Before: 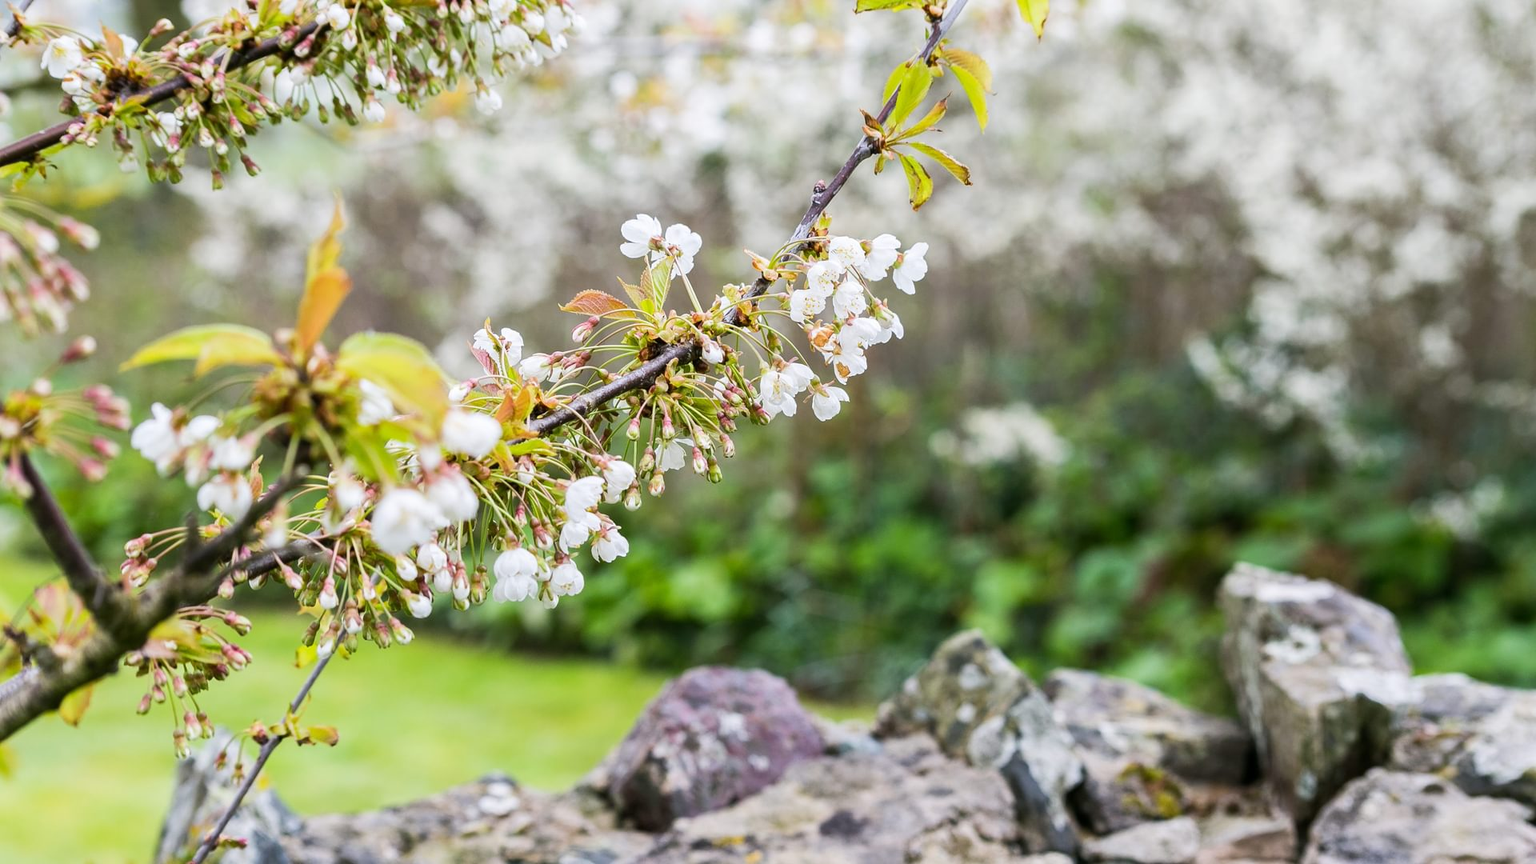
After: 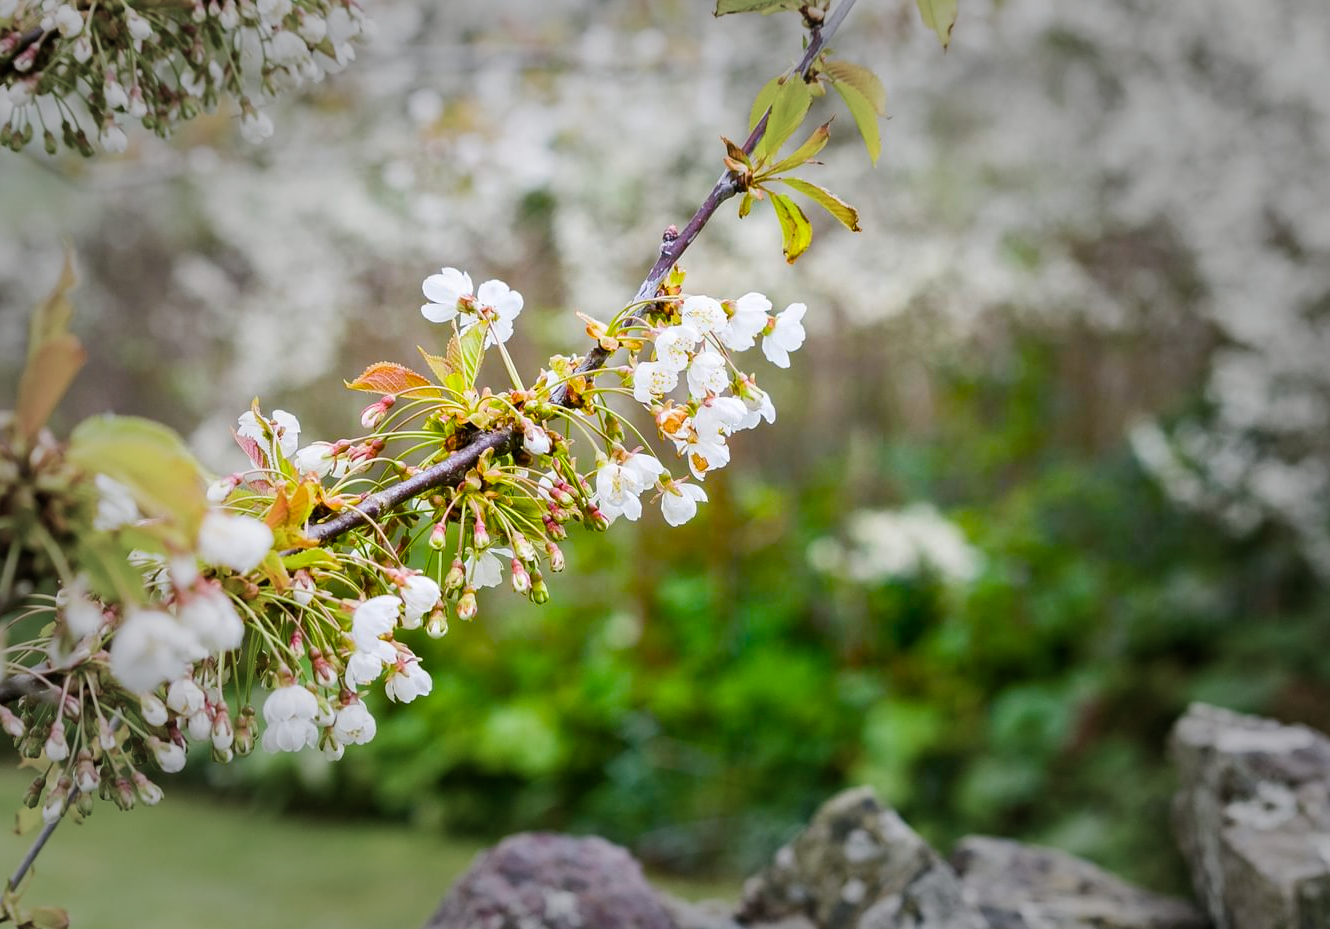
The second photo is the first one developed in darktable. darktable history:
color balance rgb: linear chroma grading › global chroma 18.9%, perceptual saturation grading › global saturation 20%, perceptual saturation grading › highlights -25%, perceptual saturation grading › shadows 50%, global vibrance 18.93%
base curve: preserve colors none
vignetting: fall-off start 48.41%, automatic ratio true, width/height ratio 1.29, unbound false
crop: left 18.479%, right 12.2%, bottom 13.971%
white balance: emerald 1
